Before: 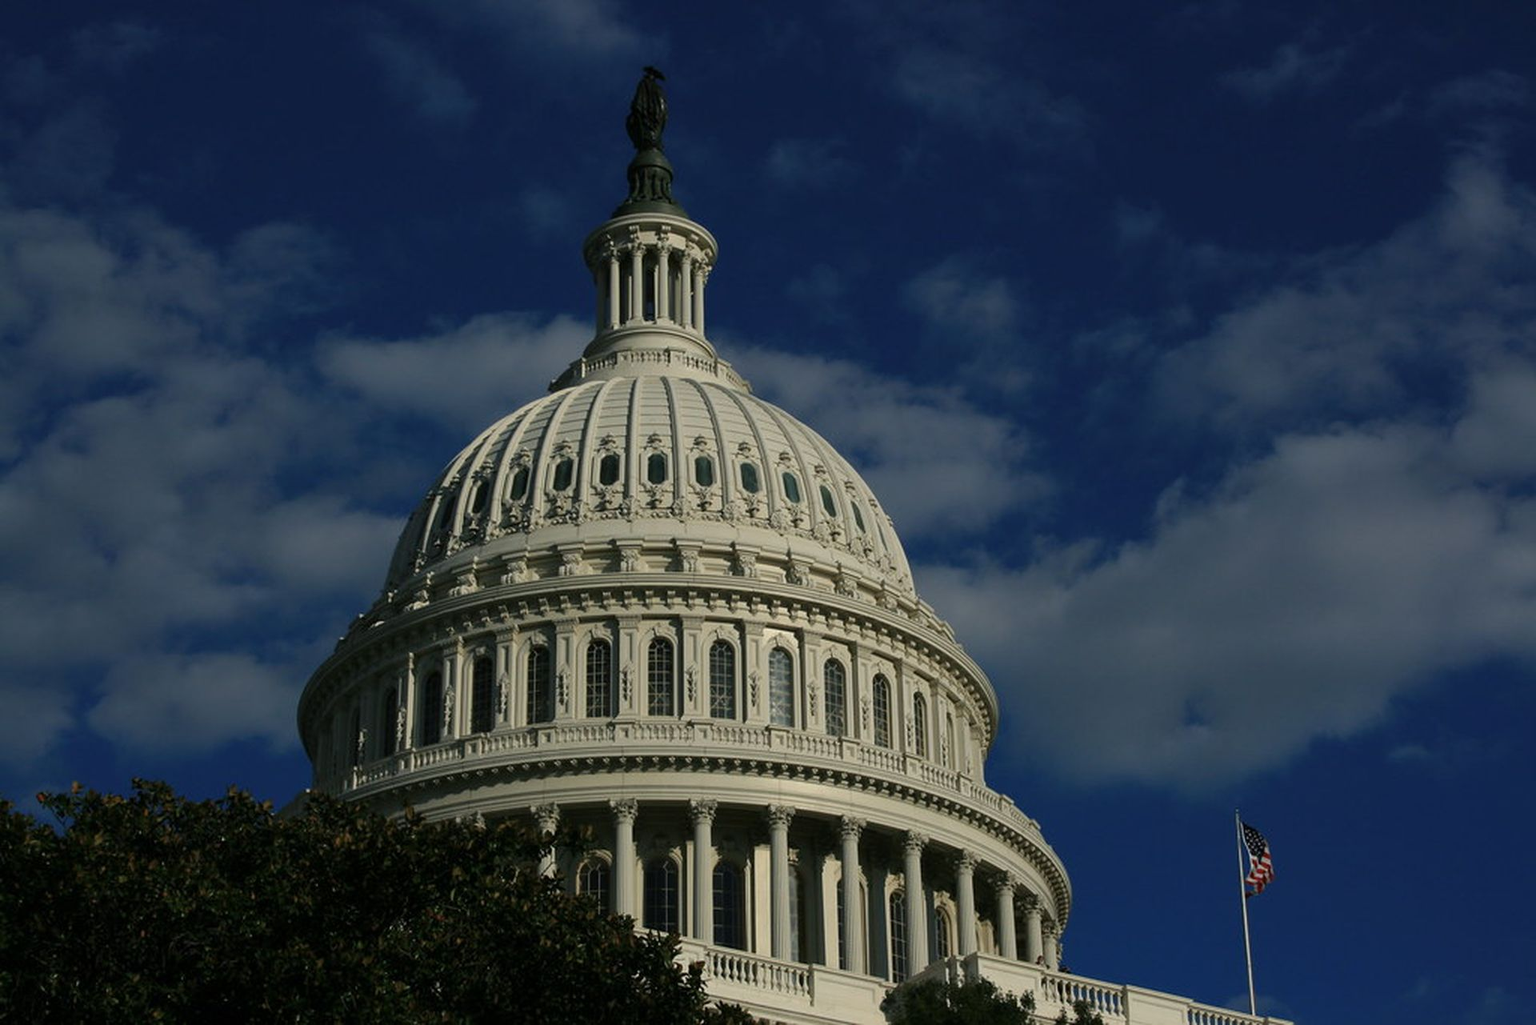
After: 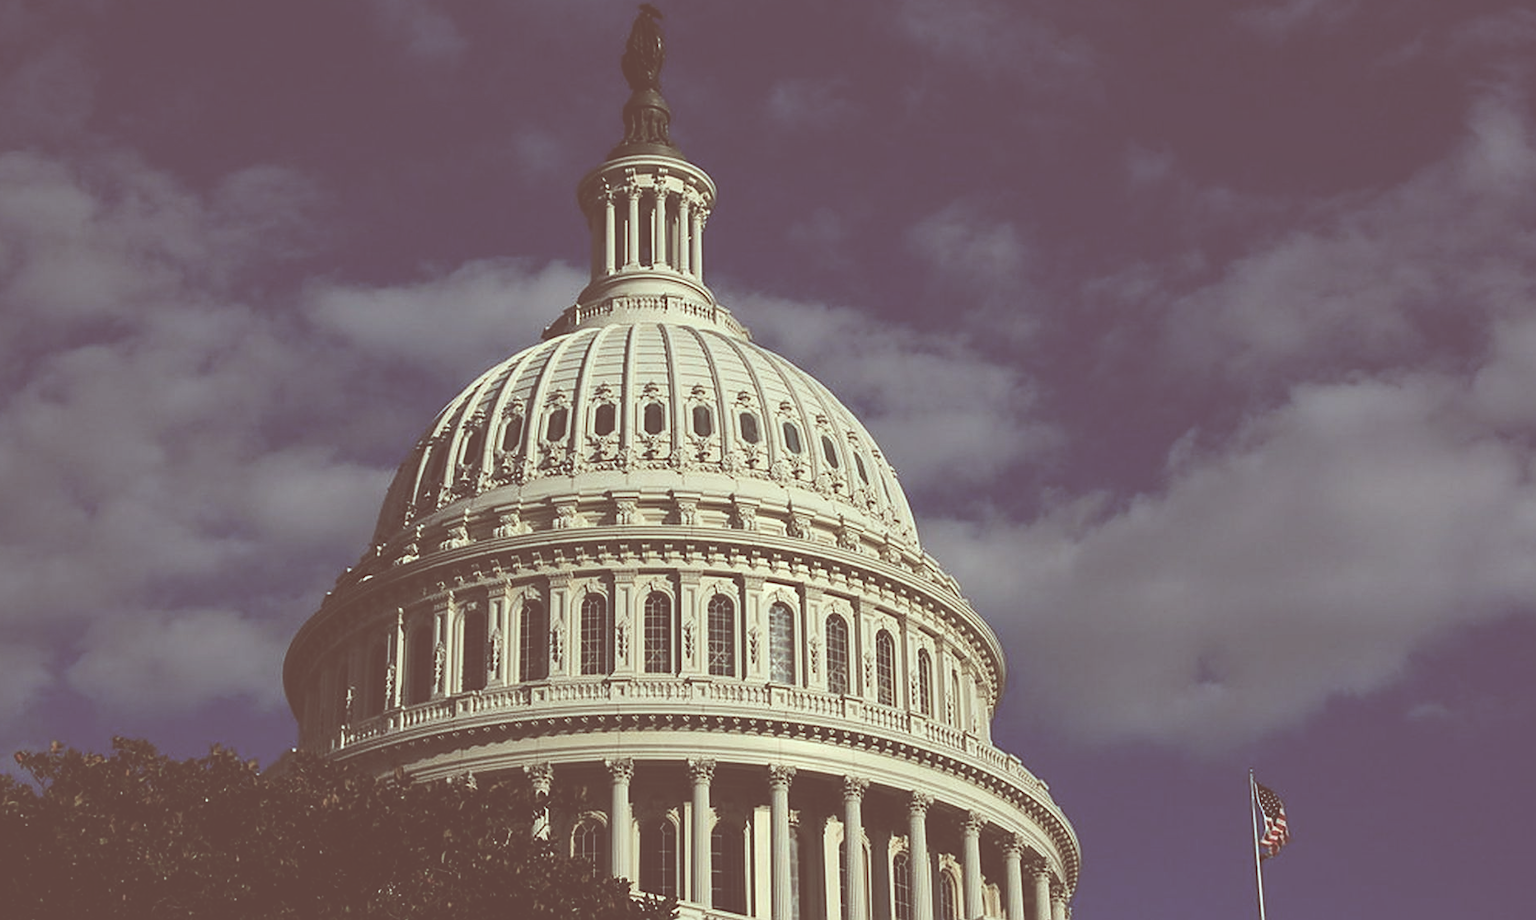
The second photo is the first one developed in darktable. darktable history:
sharpen: on, module defaults
crop: left 1.507%, top 6.147%, right 1.379%, bottom 6.637%
color correction: highlights a* -7.23, highlights b* -0.161, shadows a* 20.08, shadows b* 11.73
local contrast: highlights 123%, shadows 126%, detail 140%, midtone range 0.254
exposure: black level correction -0.071, exposure 0.5 EV, compensate highlight preservation false
filmic rgb: black relative exposure -11.88 EV, white relative exposure 5.43 EV, threshold 3 EV, hardness 4.49, latitude 50%, contrast 1.14, color science v5 (2021), contrast in shadows safe, contrast in highlights safe, enable highlight reconstruction true
